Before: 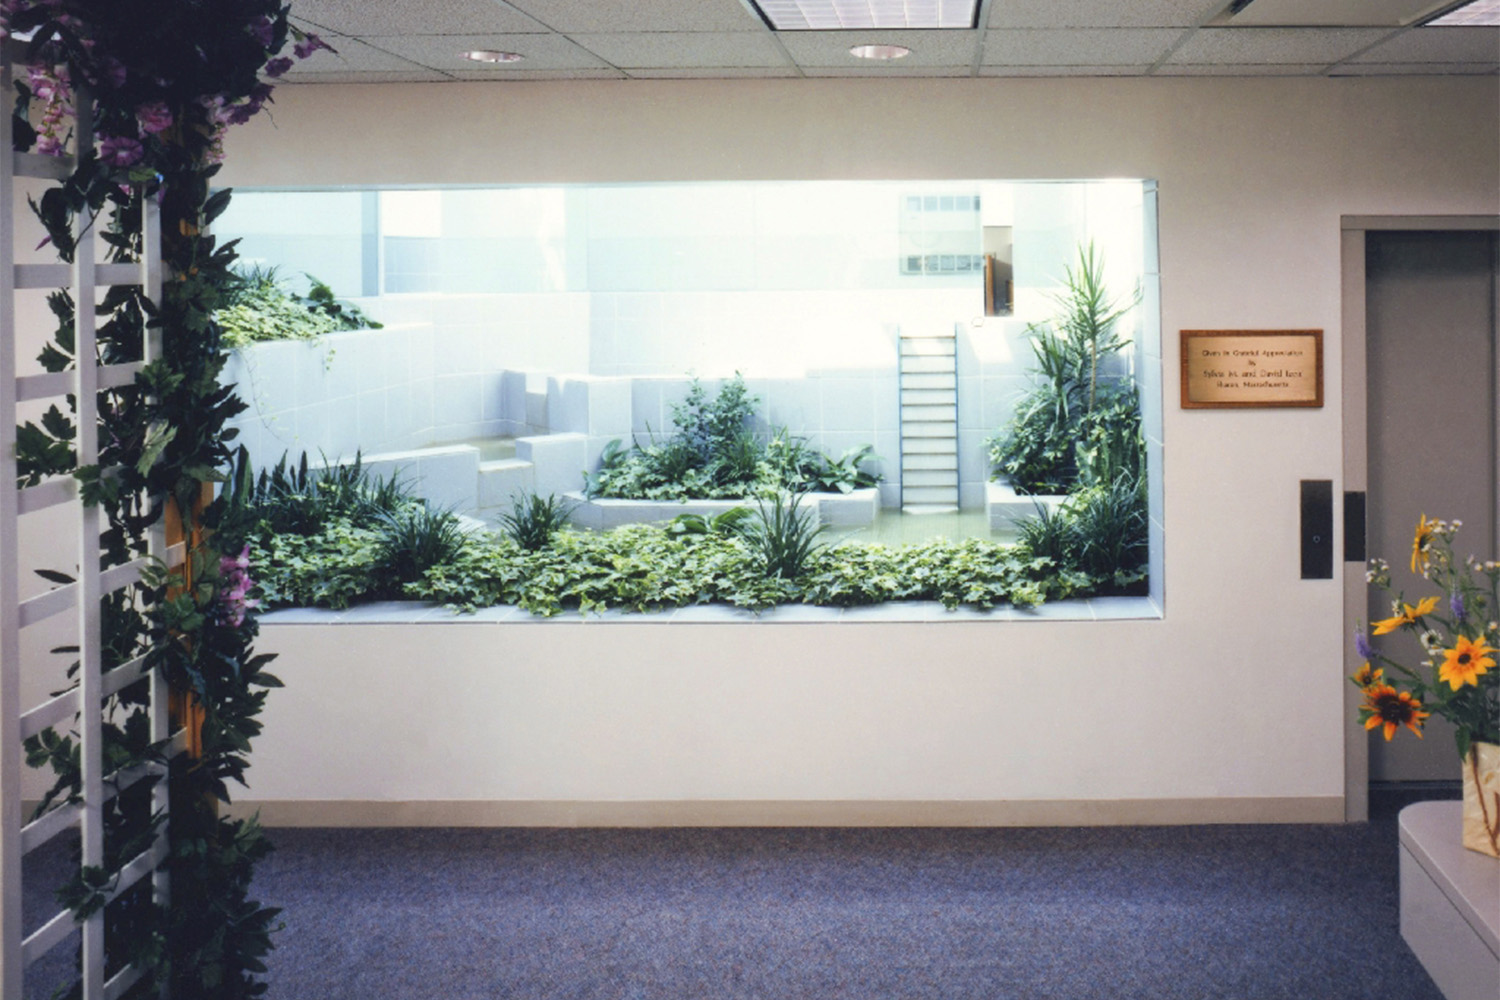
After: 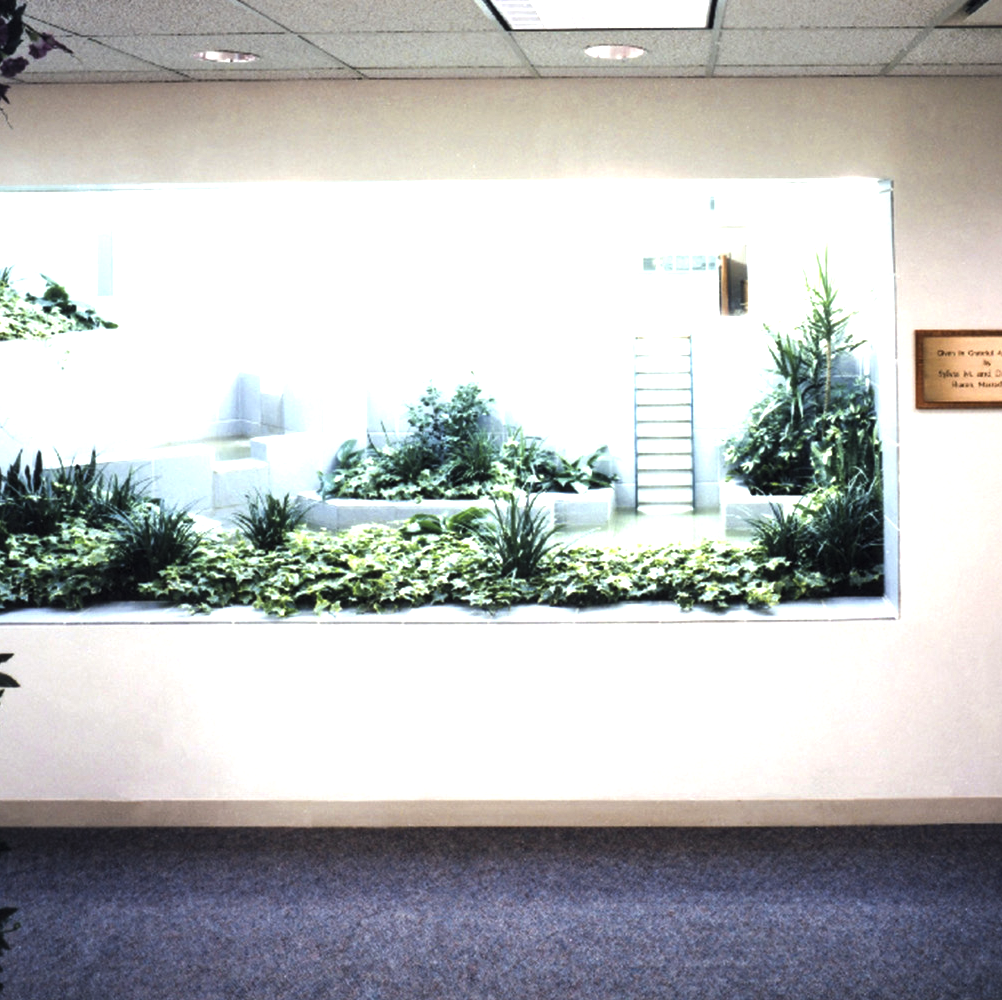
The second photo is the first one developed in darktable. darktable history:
crop and rotate: left 17.732%, right 15.423%
levels: levels [0.044, 0.475, 0.791]
